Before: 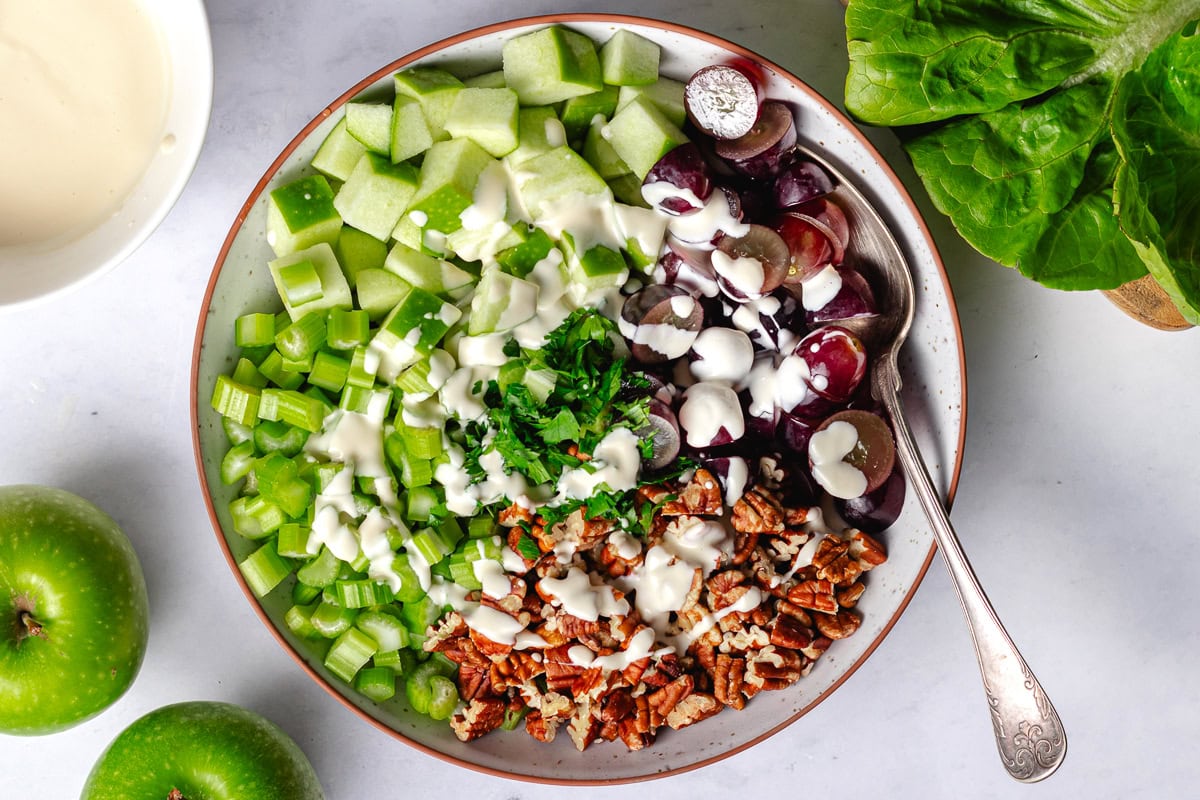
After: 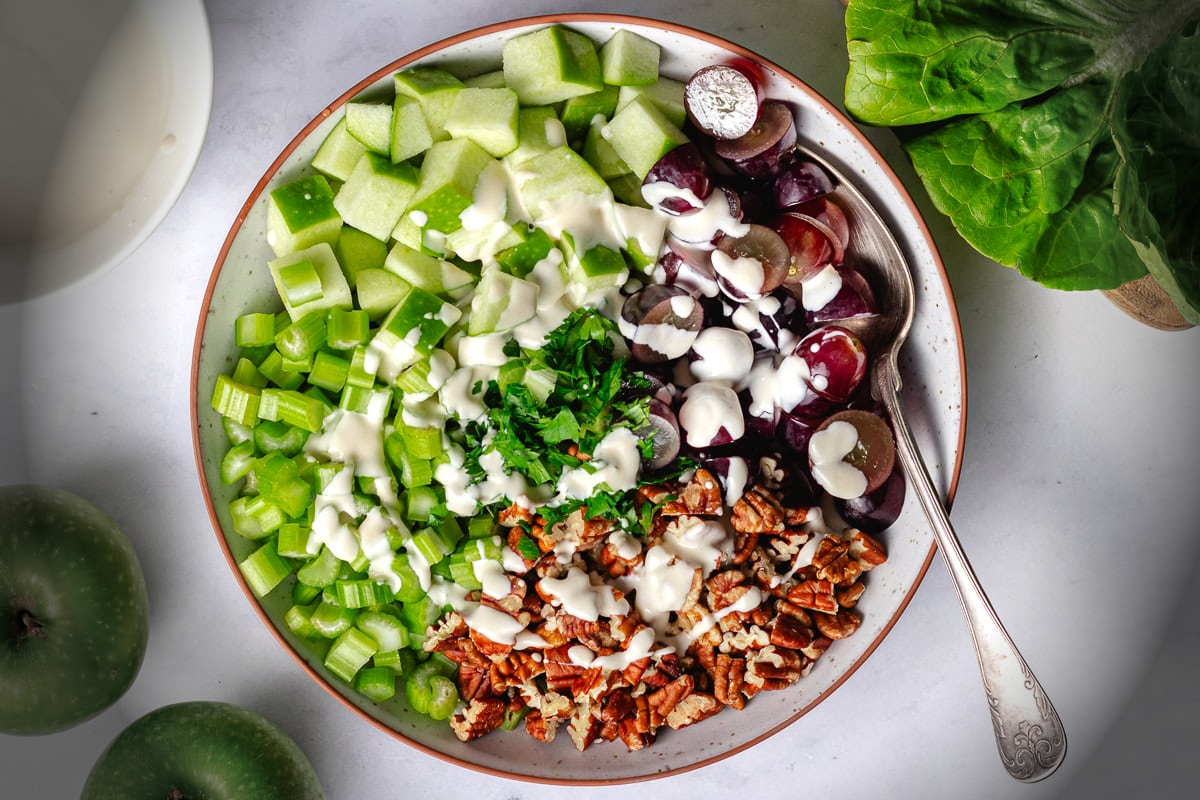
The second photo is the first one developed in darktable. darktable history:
vignetting: fall-off start 76.42%, fall-off radius 27.36%, brightness -0.872, center (0.037, -0.09), width/height ratio 0.971
rgb levels: preserve colors max RGB
